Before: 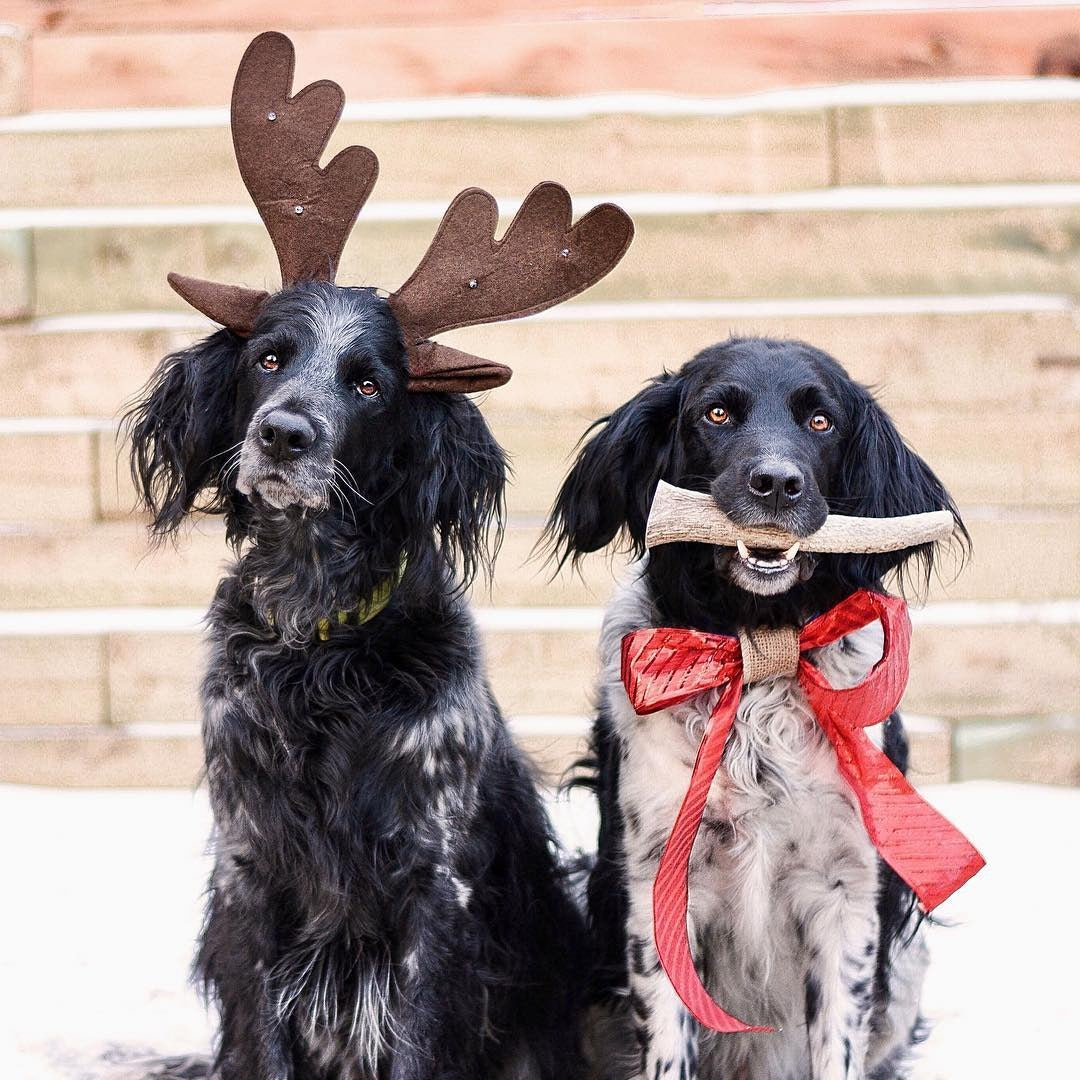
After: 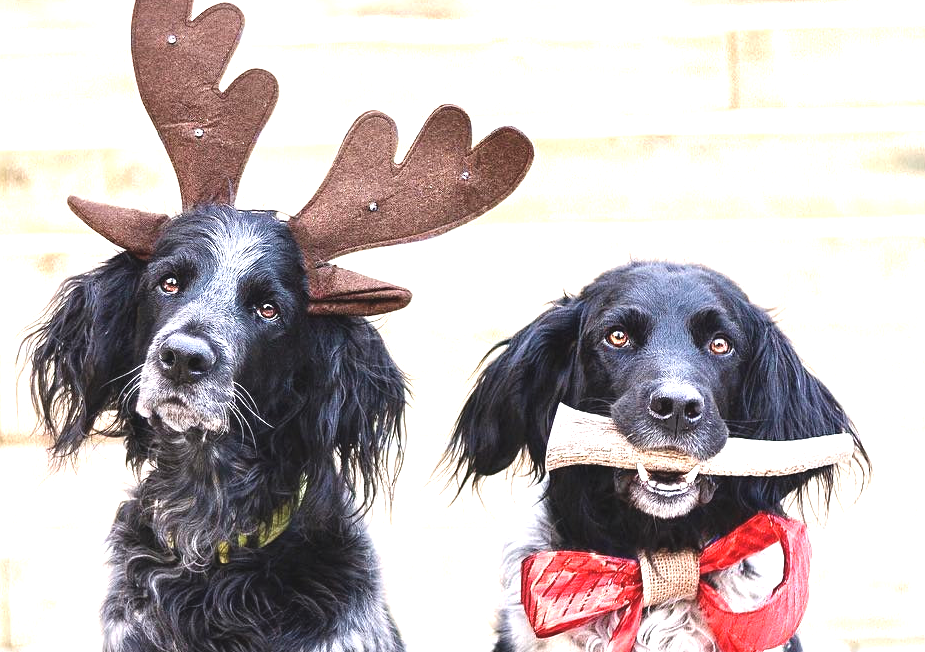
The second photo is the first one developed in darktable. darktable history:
crop and rotate: left 9.345%, top 7.22%, right 4.982%, bottom 32.331%
white balance: red 0.988, blue 1.017
exposure: black level correction -0.005, exposure 1 EV, compensate highlight preservation false
